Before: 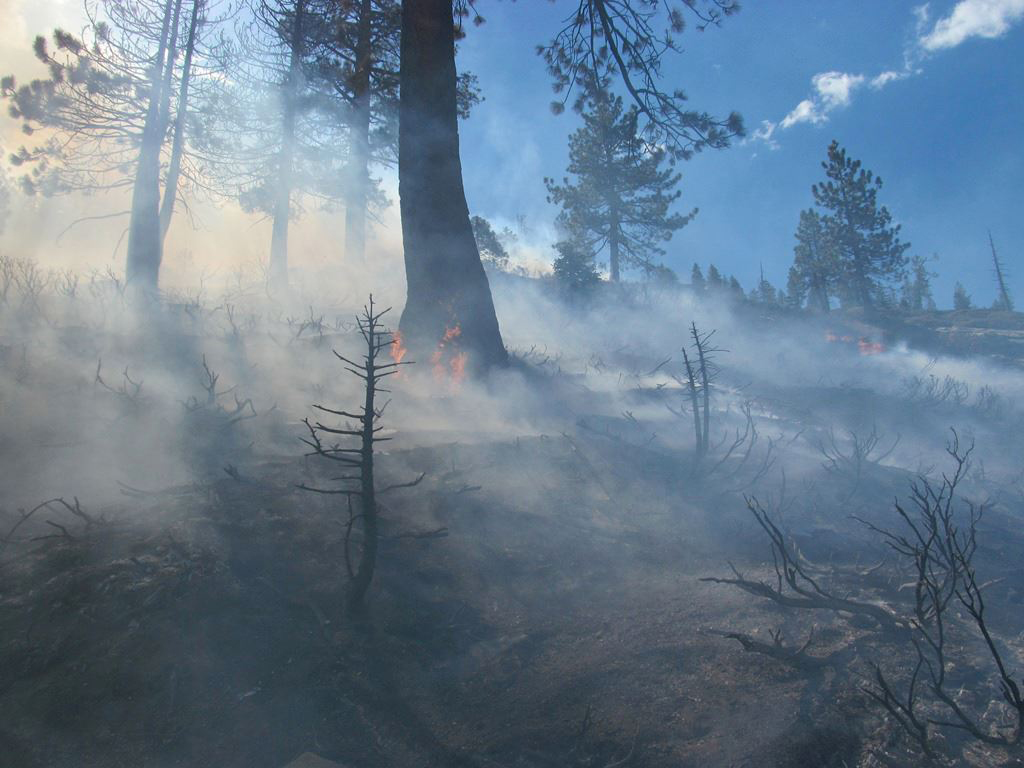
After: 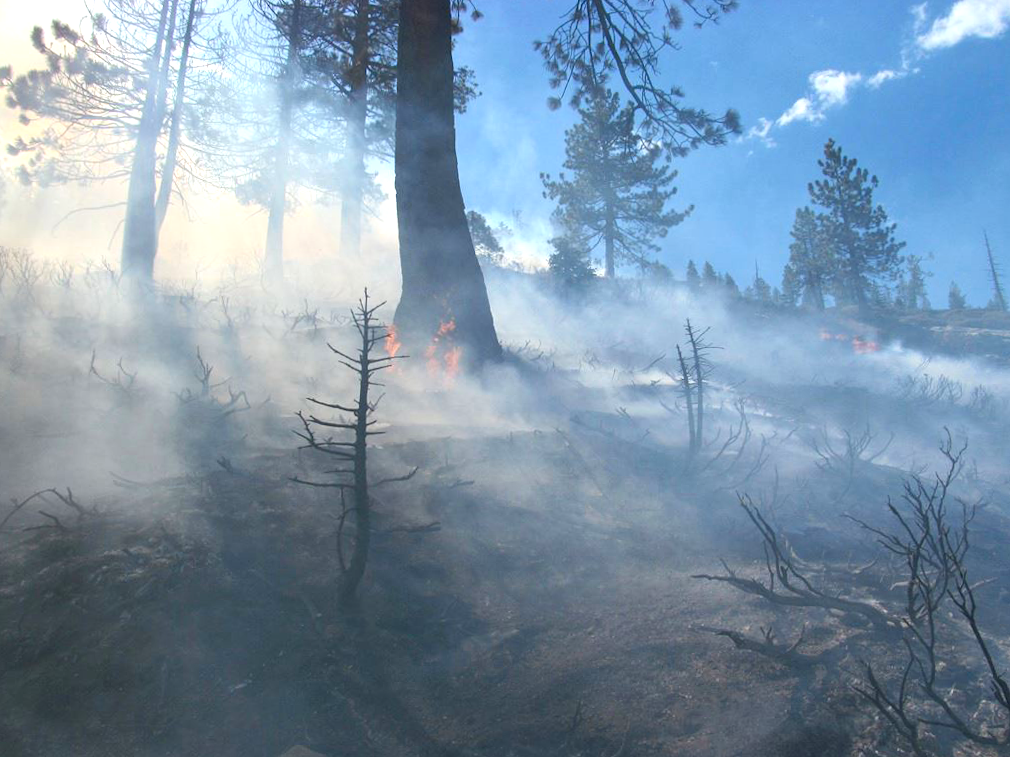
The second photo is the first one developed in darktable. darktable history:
exposure: exposure 0.55 EV, compensate exposure bias true, compensate highlight preservation false
crop and rotate: angle -0.58°
contrast brightness saturation: contrast 0.076, saturation 0.02
